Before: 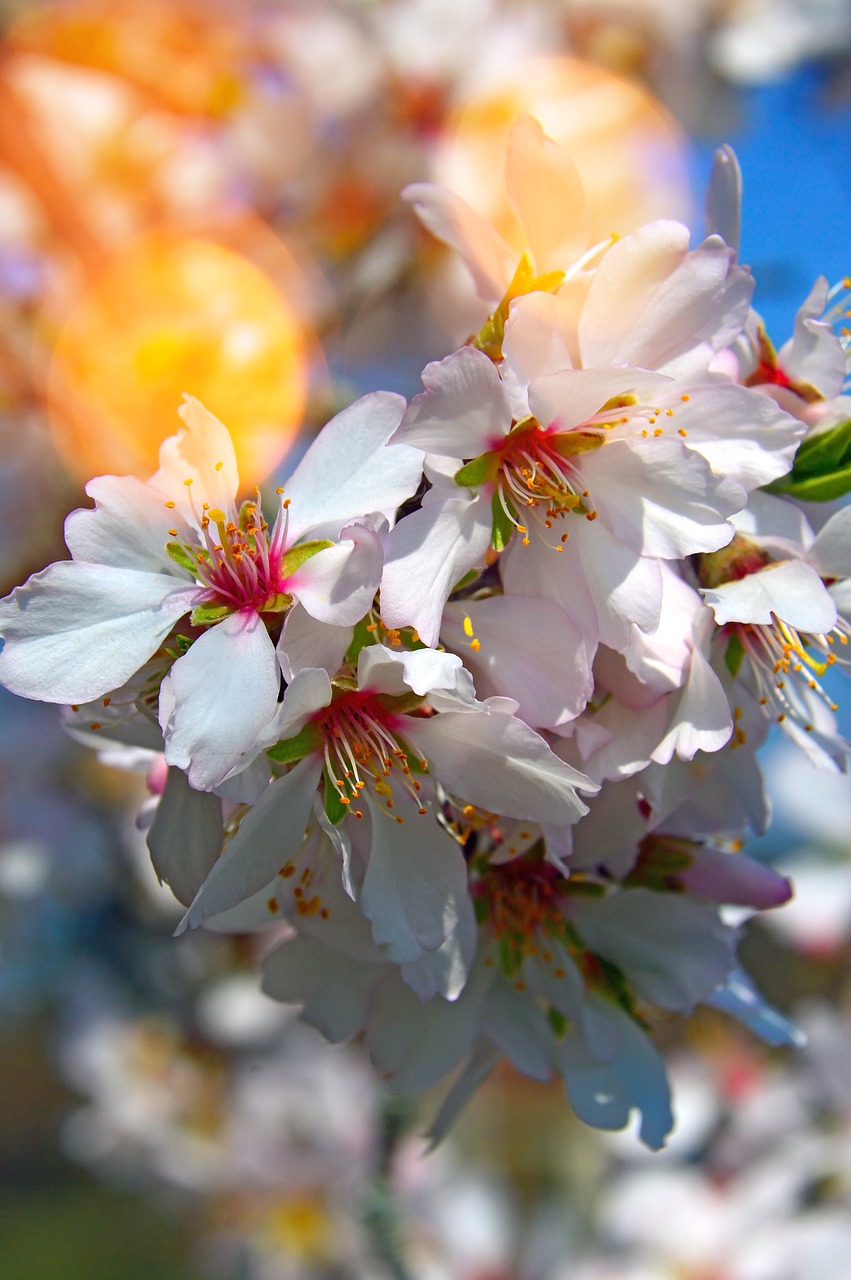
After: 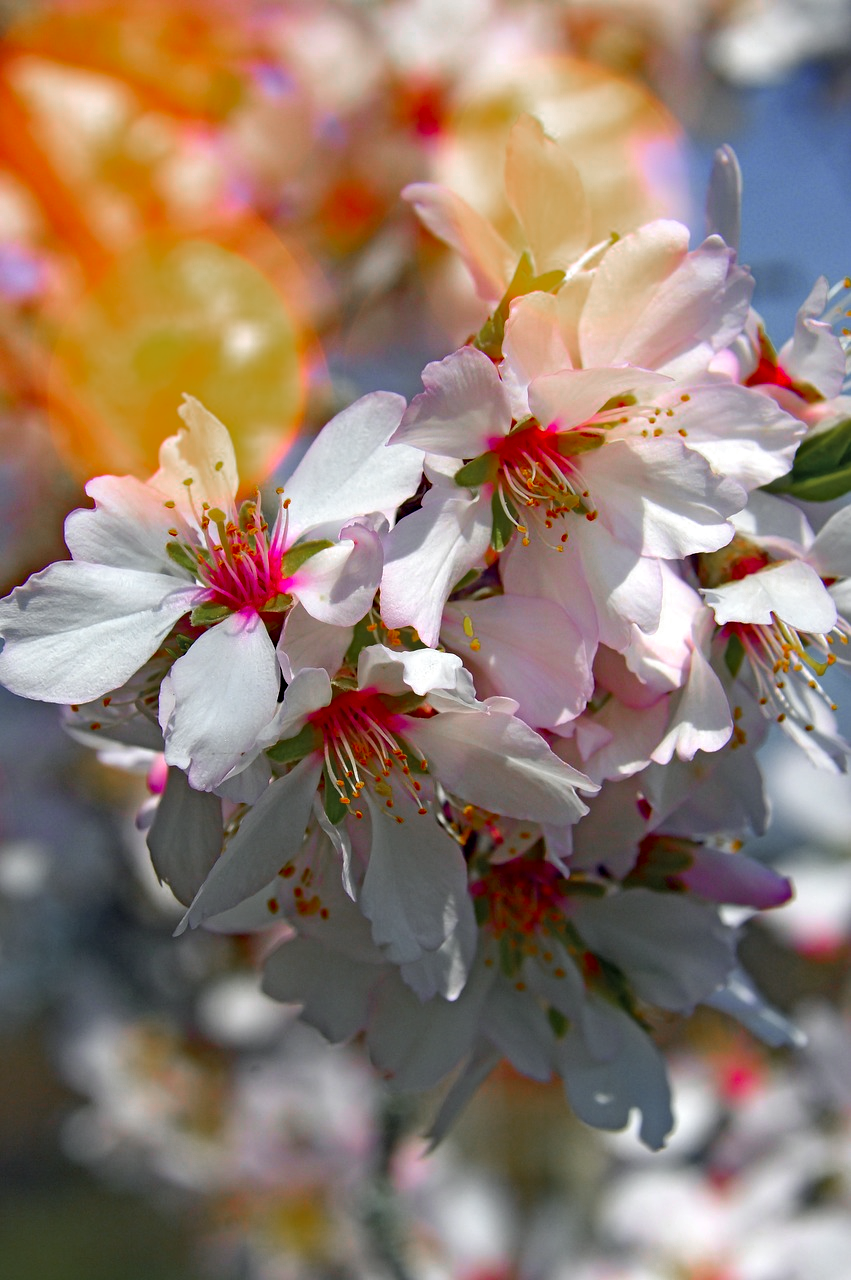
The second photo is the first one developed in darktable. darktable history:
color zones: curves: ch0 [(0, 0.48) (0.209, 0.398) (0.305, 0.332) (0.429, 0.493) (0.571, 0.5) (0.714, 0.5) (0.857, 0.5) (1, 0.48)]; ch1 [(0, 0.736) (0.143, 0.625) (0.225, 0.371) (0.429, 0.256) (0.571, 0.241) (0.714, 0.213) (0.857, 0.48) (1, 0.736)]; ch2 [(0, 0.448) (0.143, 0.498) (0.286, 0.5) (0.429, 0.5) (0.571, 0.5) (0.714, 0.5) (0.857, 0.5) (1, 0.448)]
haze removal: compatibility mode true, adaptive false
